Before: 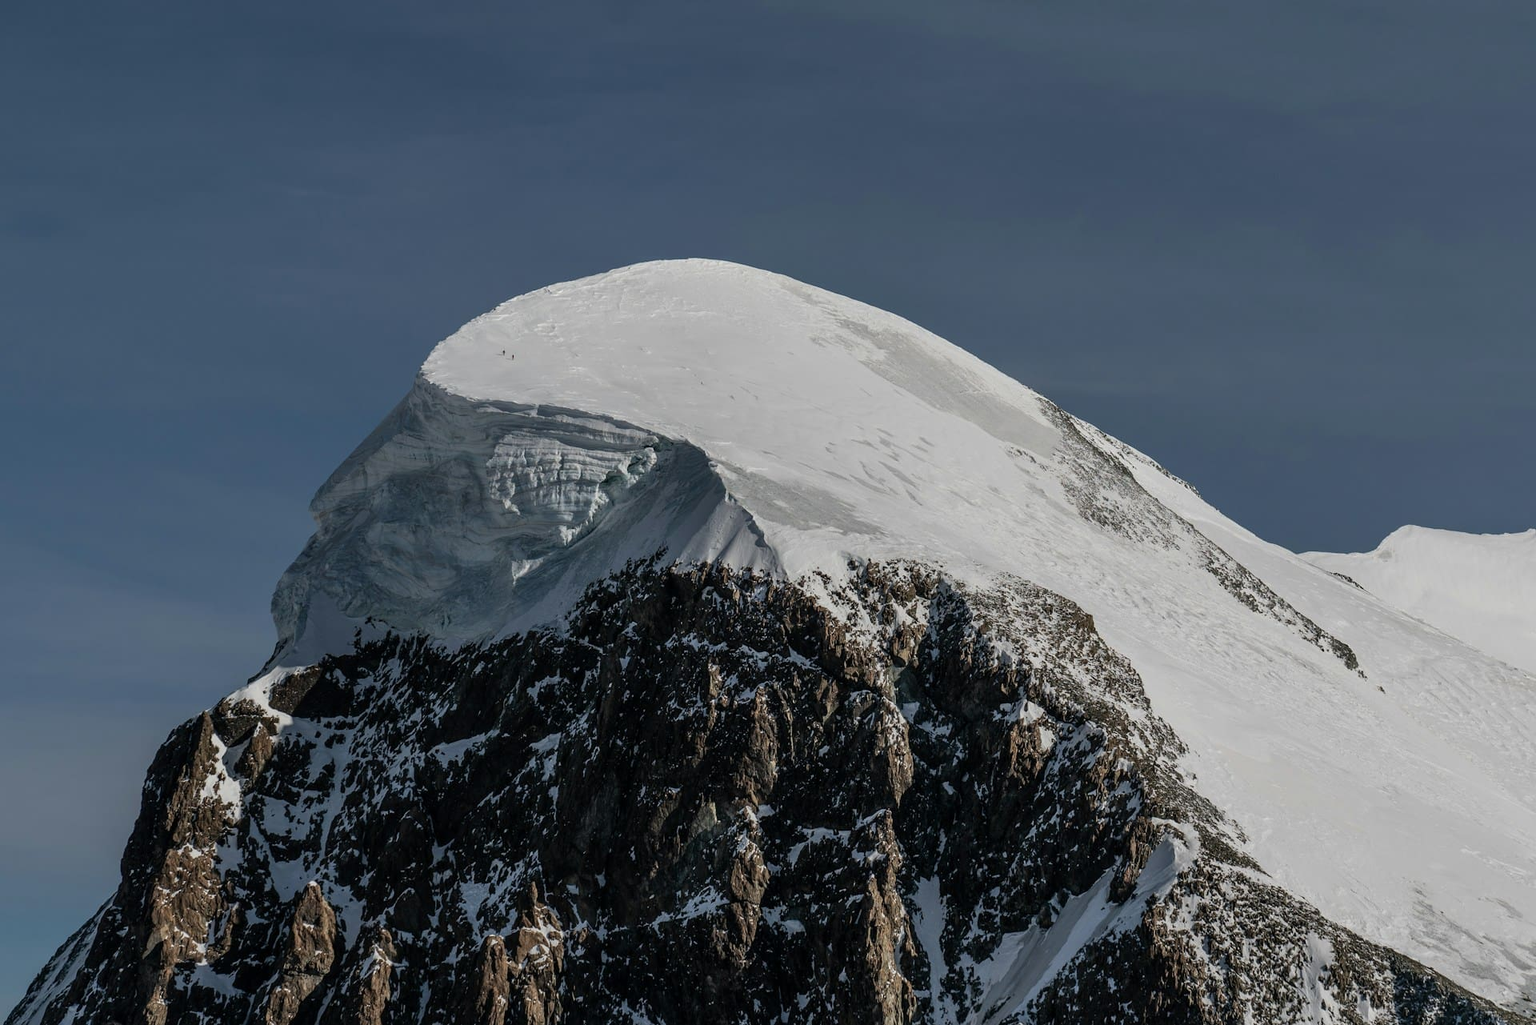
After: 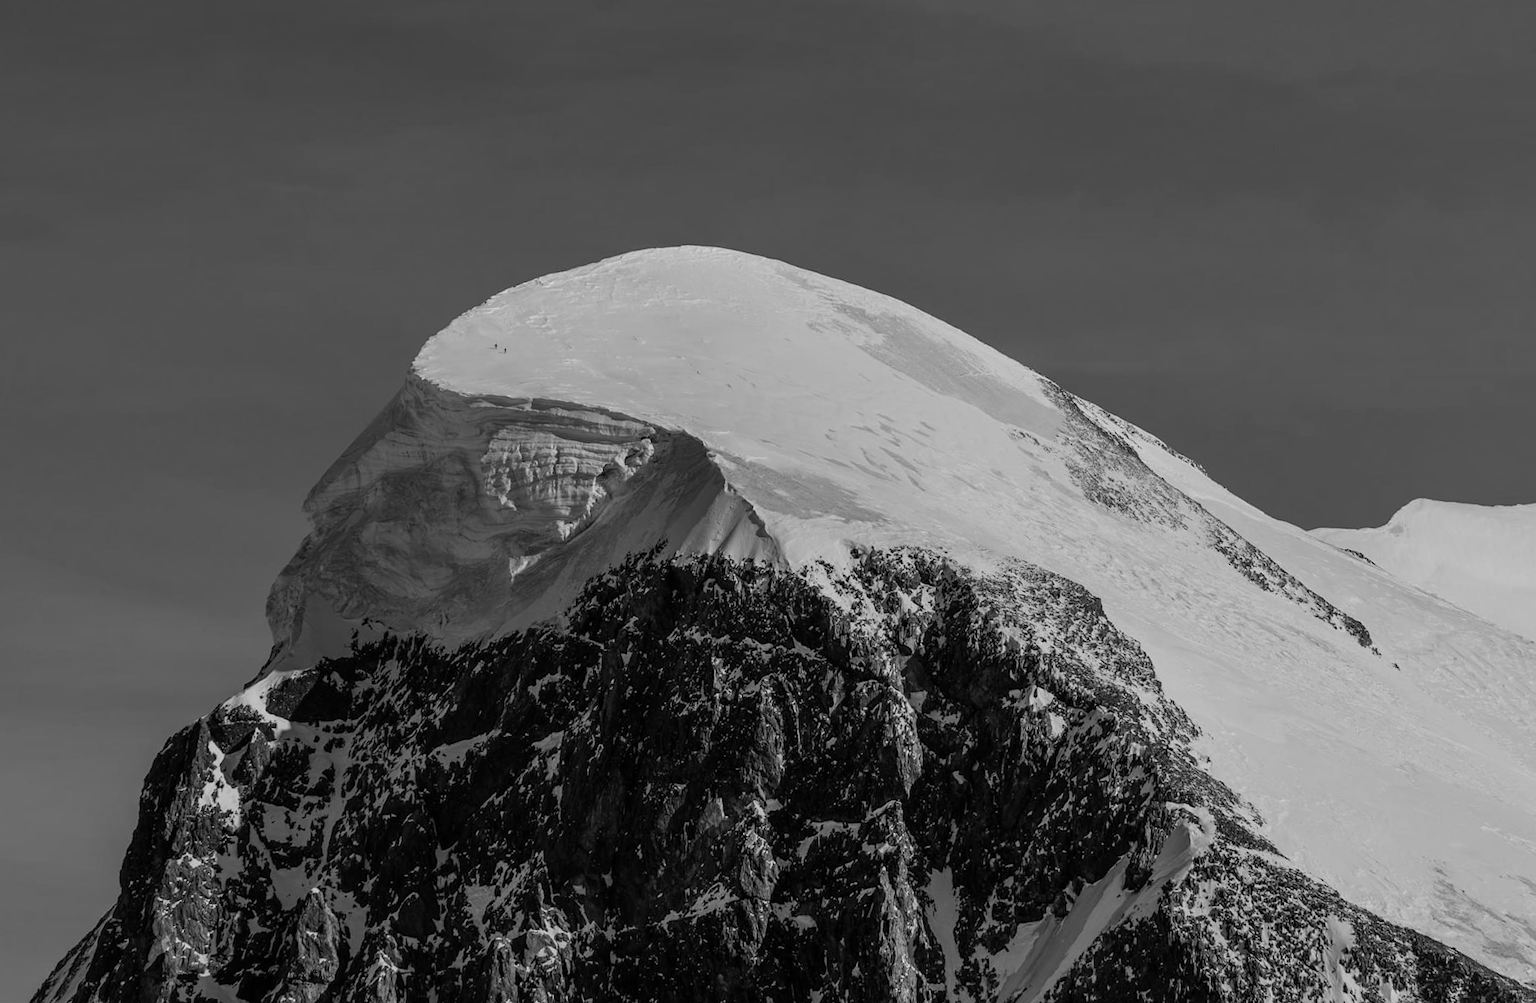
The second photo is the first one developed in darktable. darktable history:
monochrome: a 32, b 64, size 2.3
exposure: exposure -0.04 EV, compensate highlight preservation false
rotate and perspective: rotation -1.42°, crop left 0.016, crop right 0.984, crop top 0.035, crop bottom 0.965
